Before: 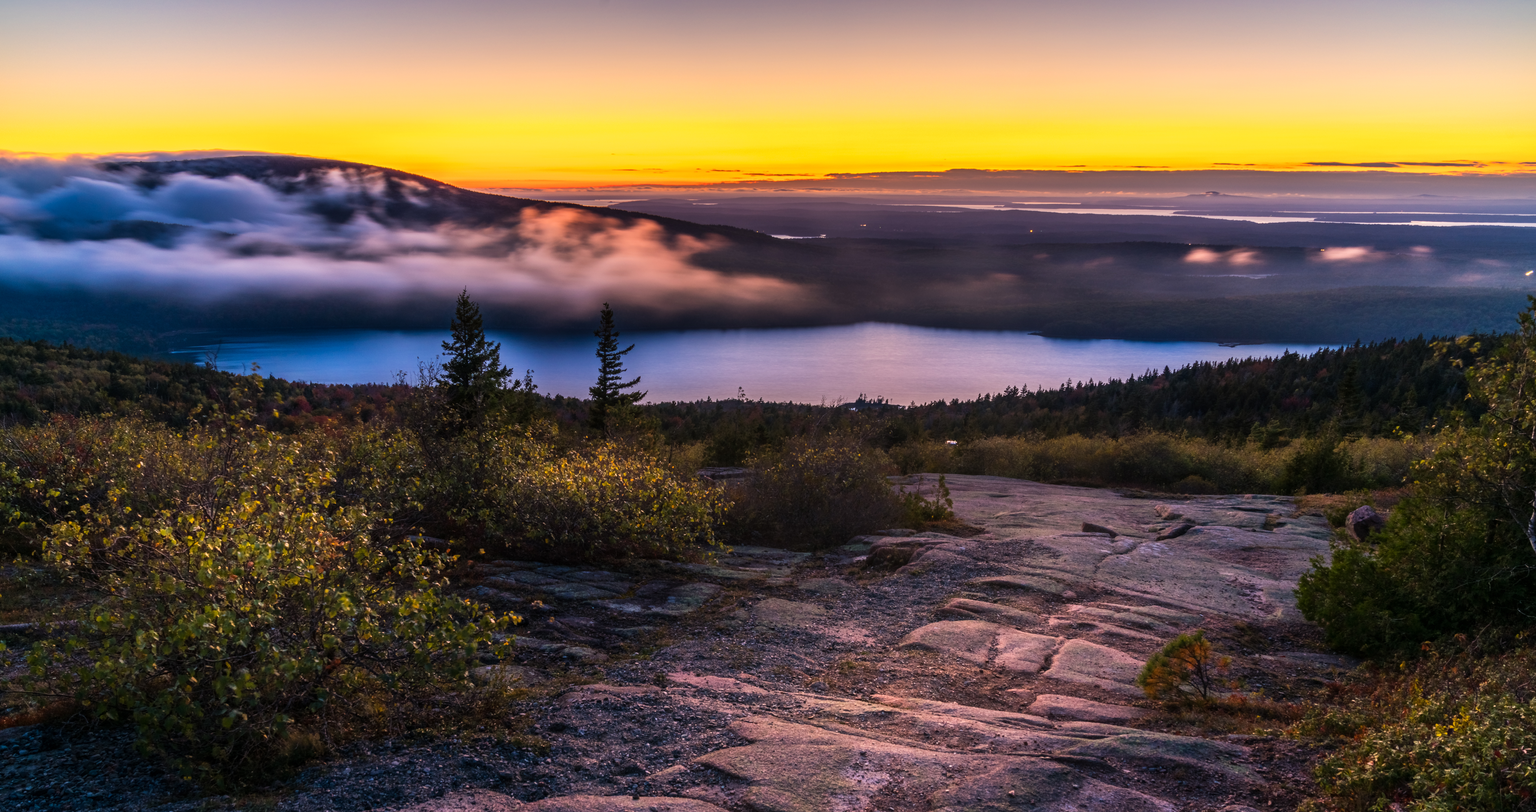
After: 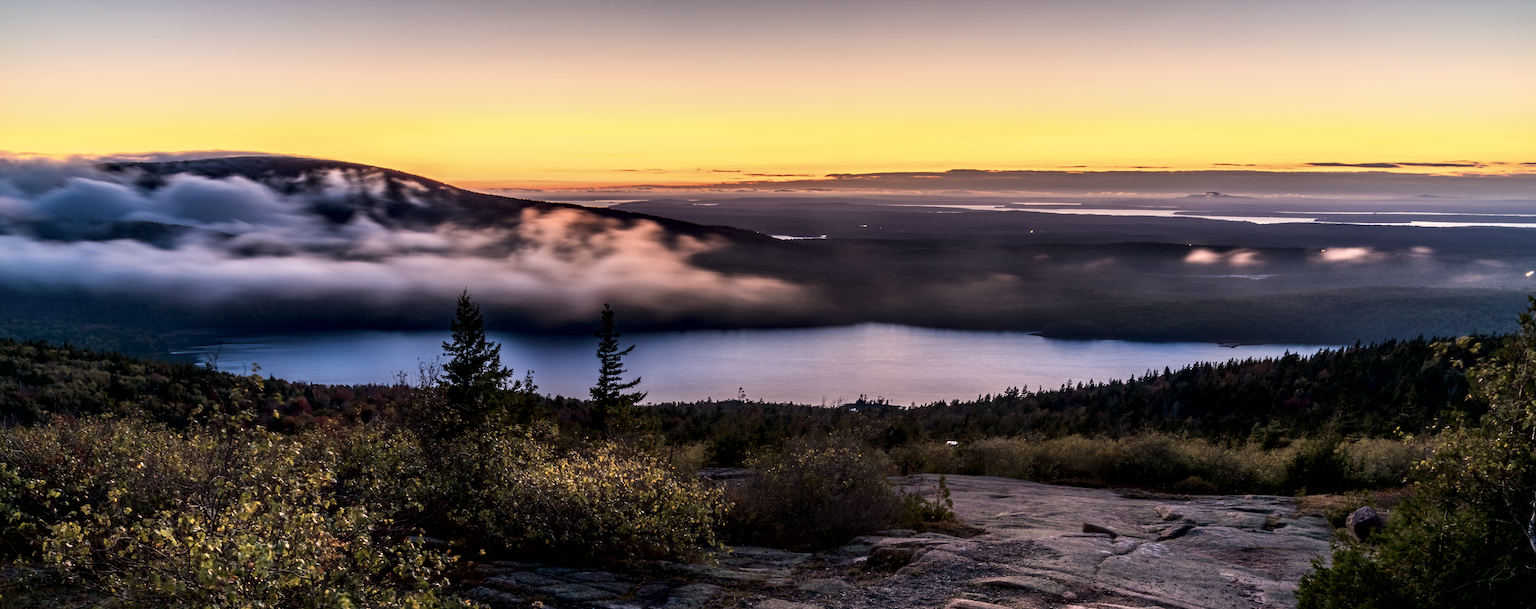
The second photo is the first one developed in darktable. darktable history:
exposure: black level correction 0.005, exposure 0.014 EV, compensate highlight preservation false
crop: bottom 24.988%
contrast equalizer: octaves 7, y [[0.6 ×6], [0.55 ×6], [0 ×6], [0 ×6], [0 ×6]], mix 0.3
contrast brightness saturation: contrast 0.1, saturation -0.36
